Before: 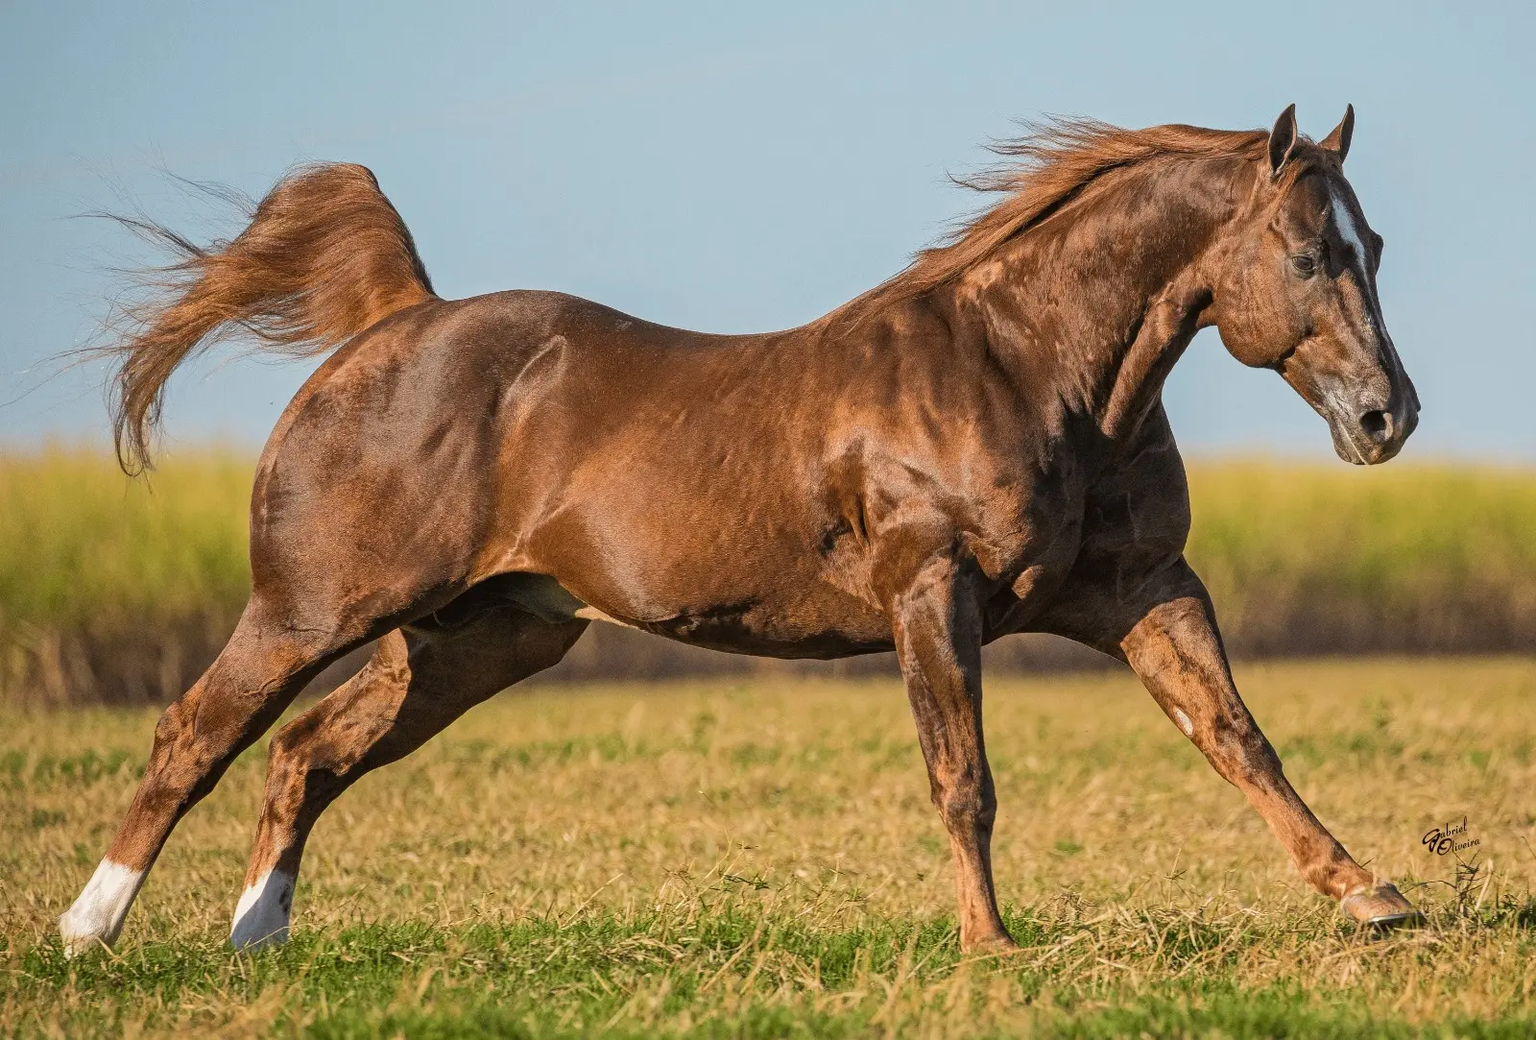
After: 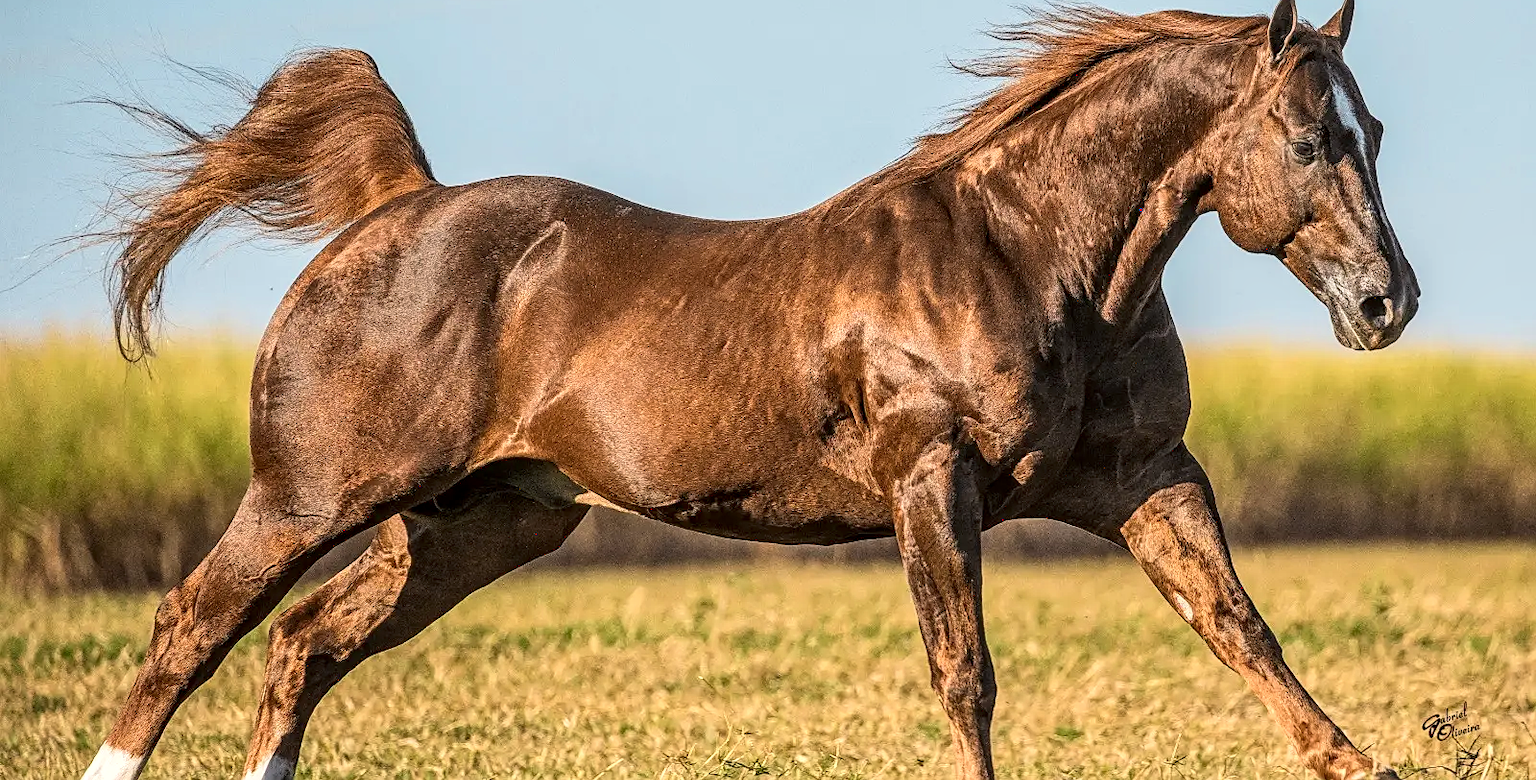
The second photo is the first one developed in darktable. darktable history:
crop: top 11.008%, bottom 13.922%
tone curve: curves: ch0 [(0, 0.013) (0.104, 0.103) (0.258, 0.267) (0.448, 0.487) (0.709, 0.794) (0.886, 0.922) (0.994, 0.971)]; ch1 [(0, 0) (0.335, 0.298) (0.446, 0.413) (0.488, 0.484) (0.515, 0.508) (0.566, 0.593) (0.635, 0.661) (1, 1)]; ch2 [(0, 0) (0.314, 0.301) (0.437, 0.403) (0.502, 0.494) (0.528, 0.54) (0.557, 0.559) (0.612, 0.62) (0.715, 0.691) (1, 1)]
sharpen: on, module defaults
local contrast: highlights 63%, detail 143%, midtone range 0.427
